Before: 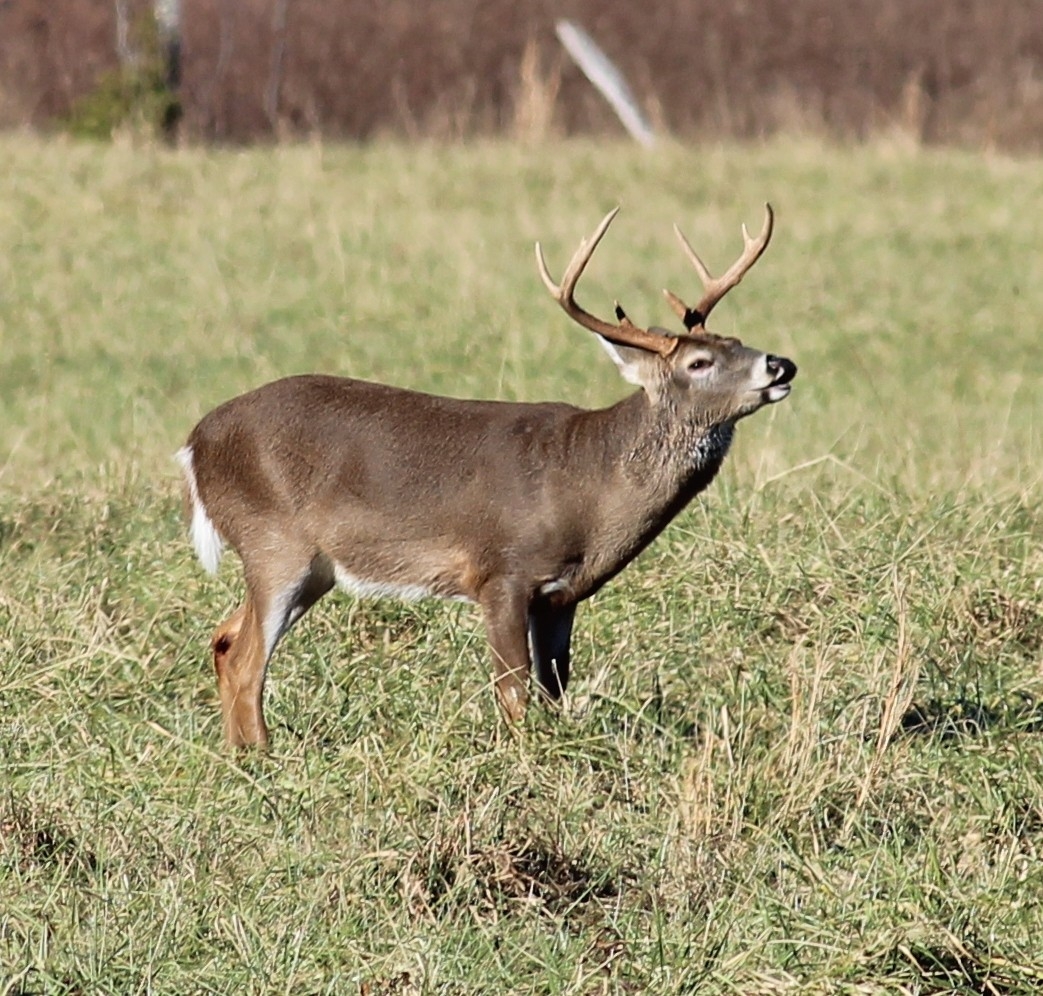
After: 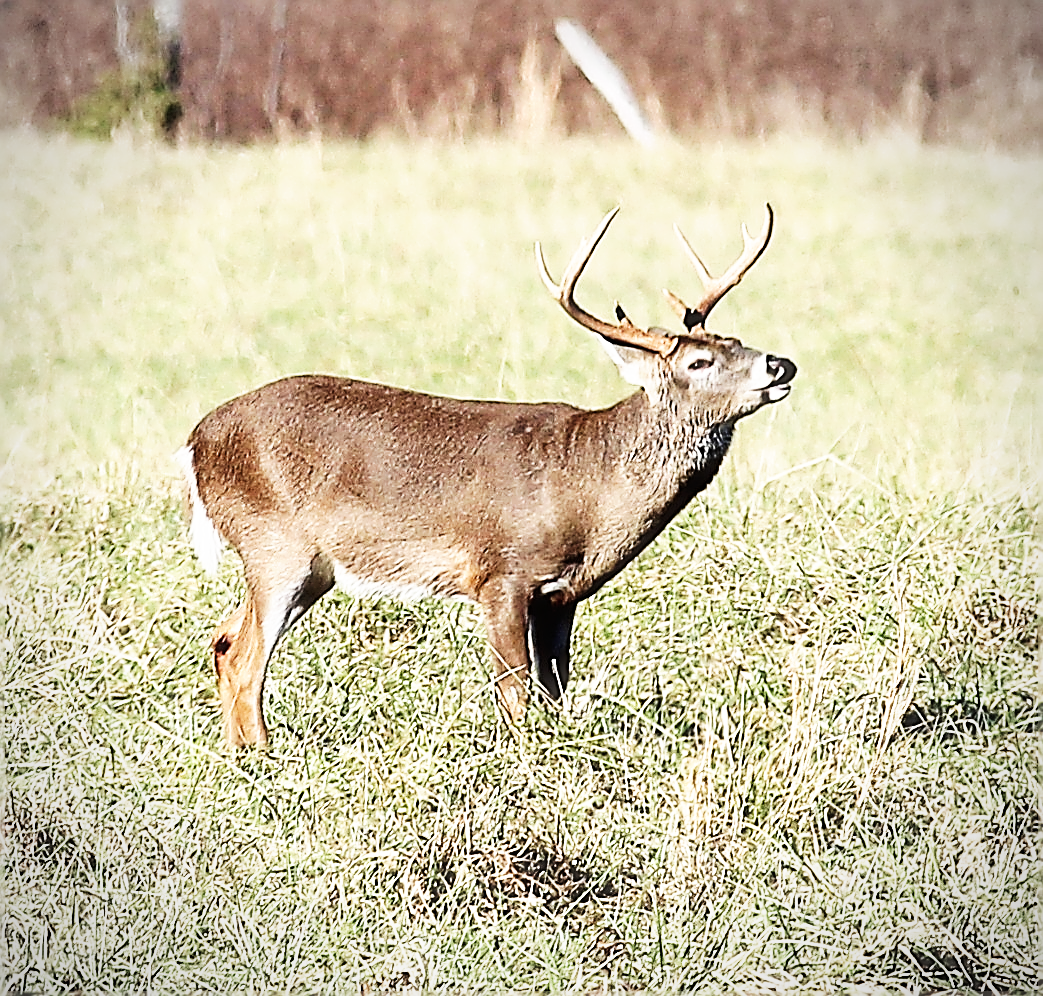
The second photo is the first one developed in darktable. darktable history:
vignetting: fall-off radius 60.92%
base curve: curves: ch0 [(0, 0) (0.007, 0.004) (0.027, 0.03) (0.046, 0.07) (0.207, 0.54) (0.442, 0.872) (0.673, 0.972) (1, 1)], preserve colors none
sharpen: amount 2
haze removal: strength -0.1, adaptive false
